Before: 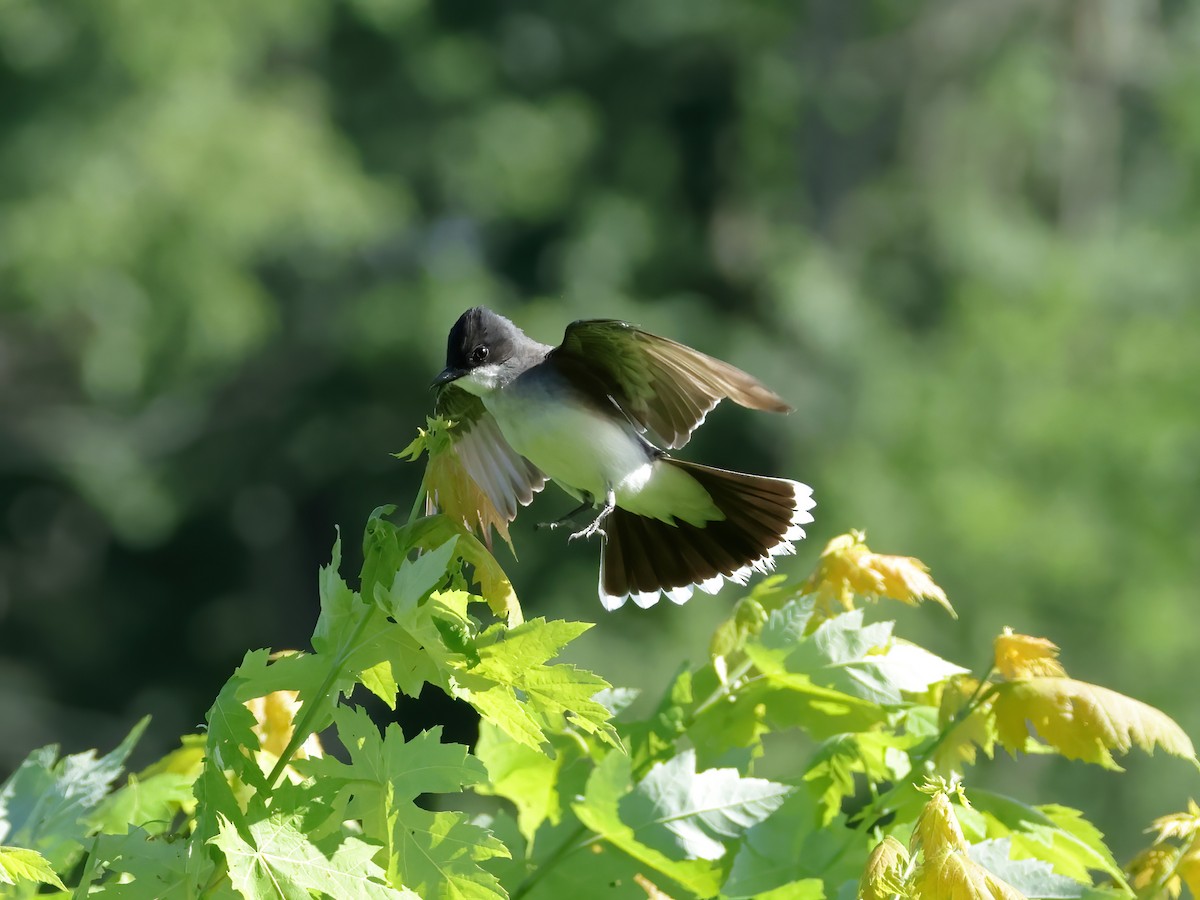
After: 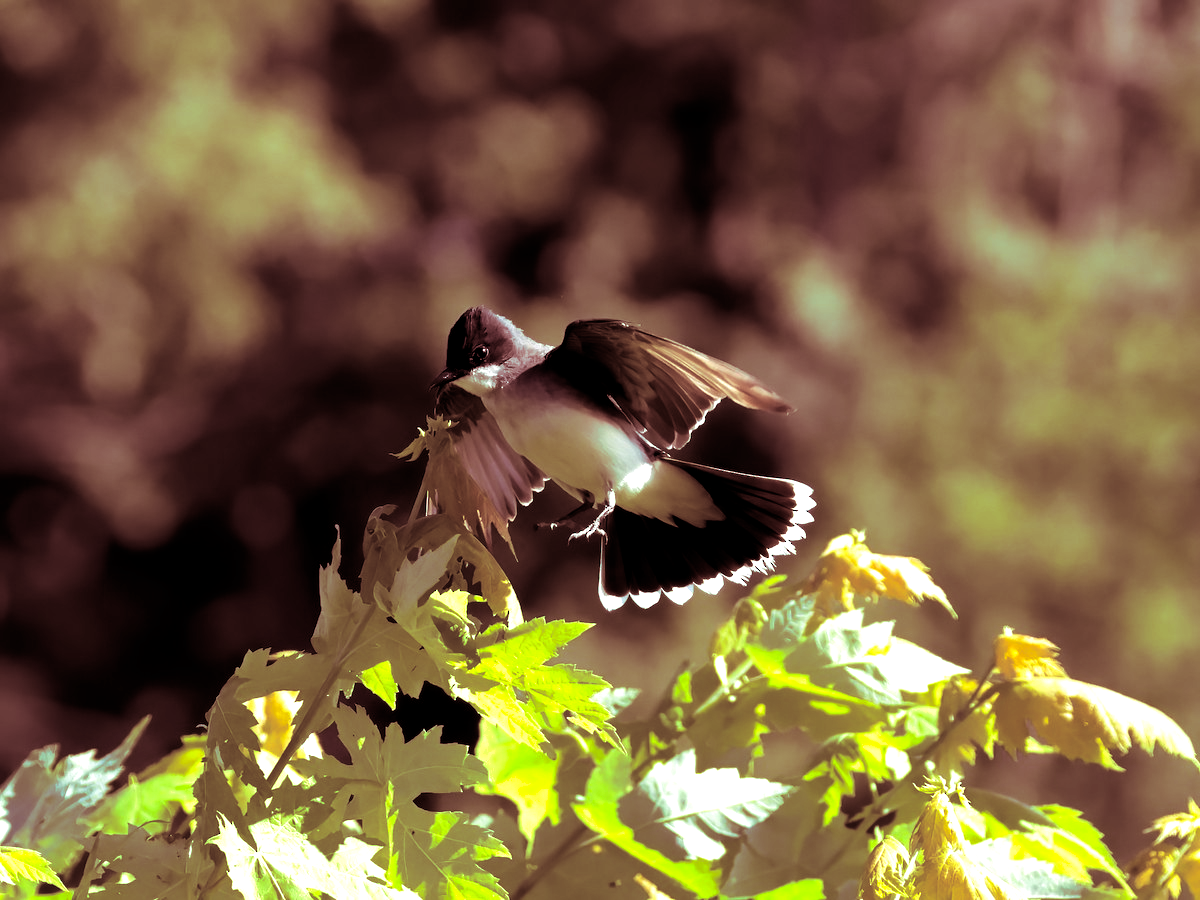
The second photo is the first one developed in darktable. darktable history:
color balance: lift [0.991, 1, 1, 1], gamma [0.996, 1, 1, 1], input saturation 98.52%, contrast 20.34%, output saturation 103.72%
split-toning: highlights › saturation 0, balance -61.83
